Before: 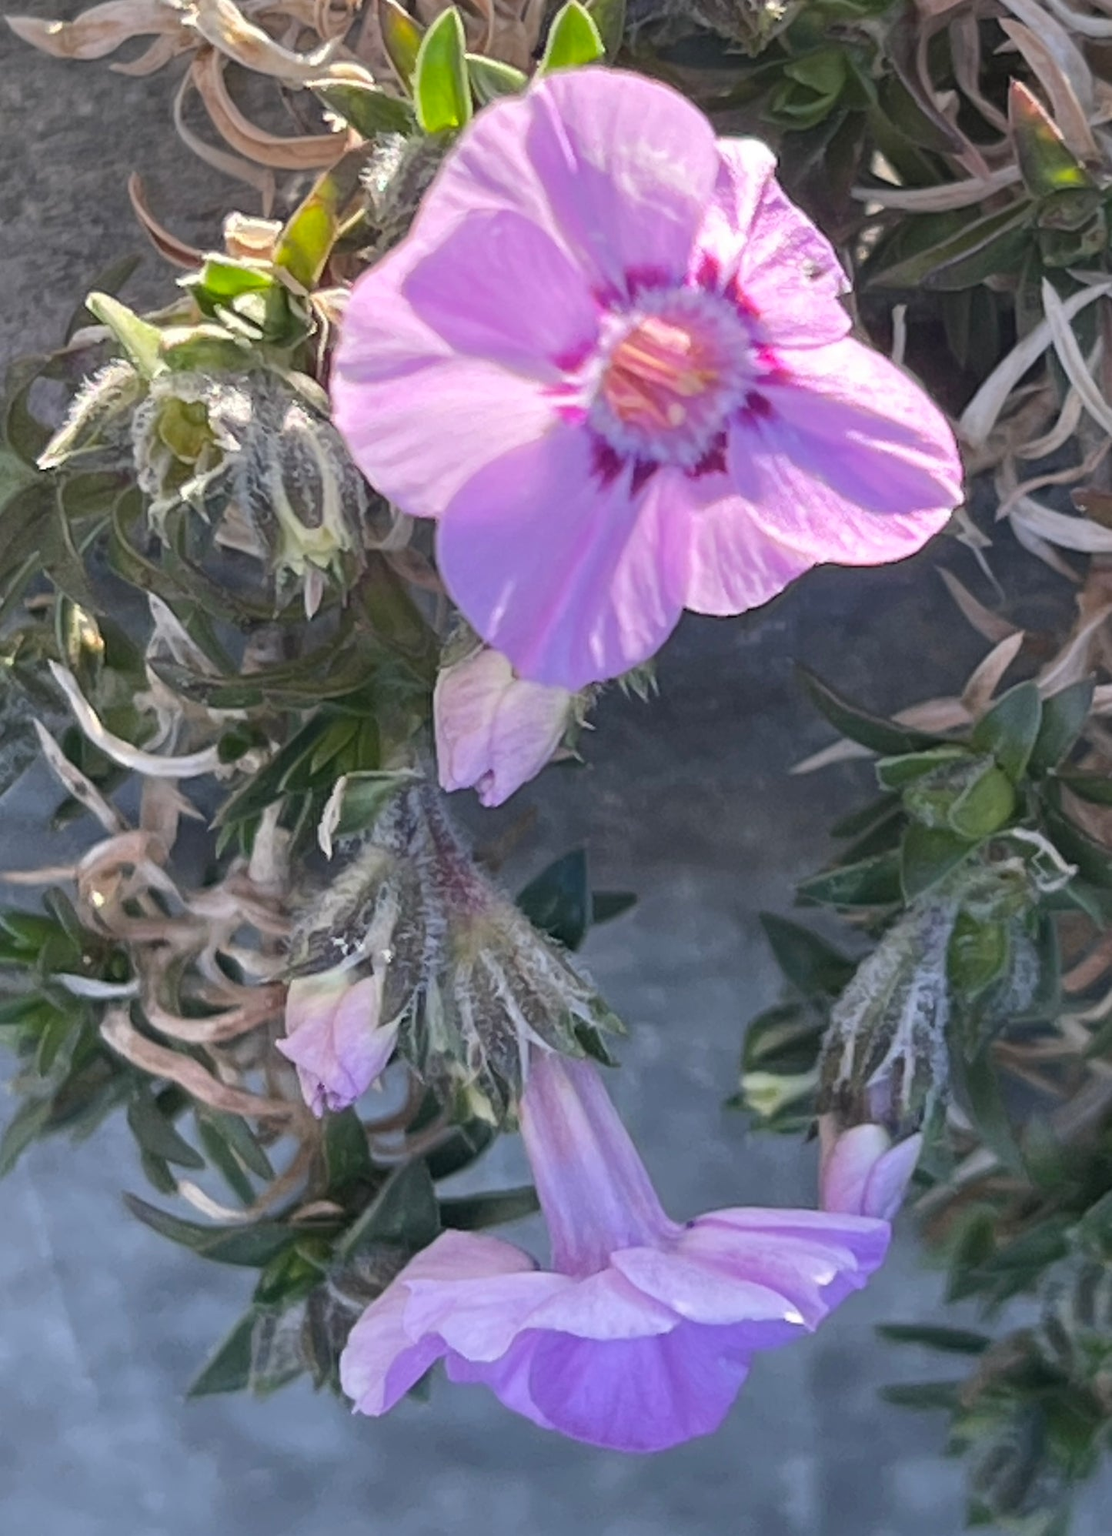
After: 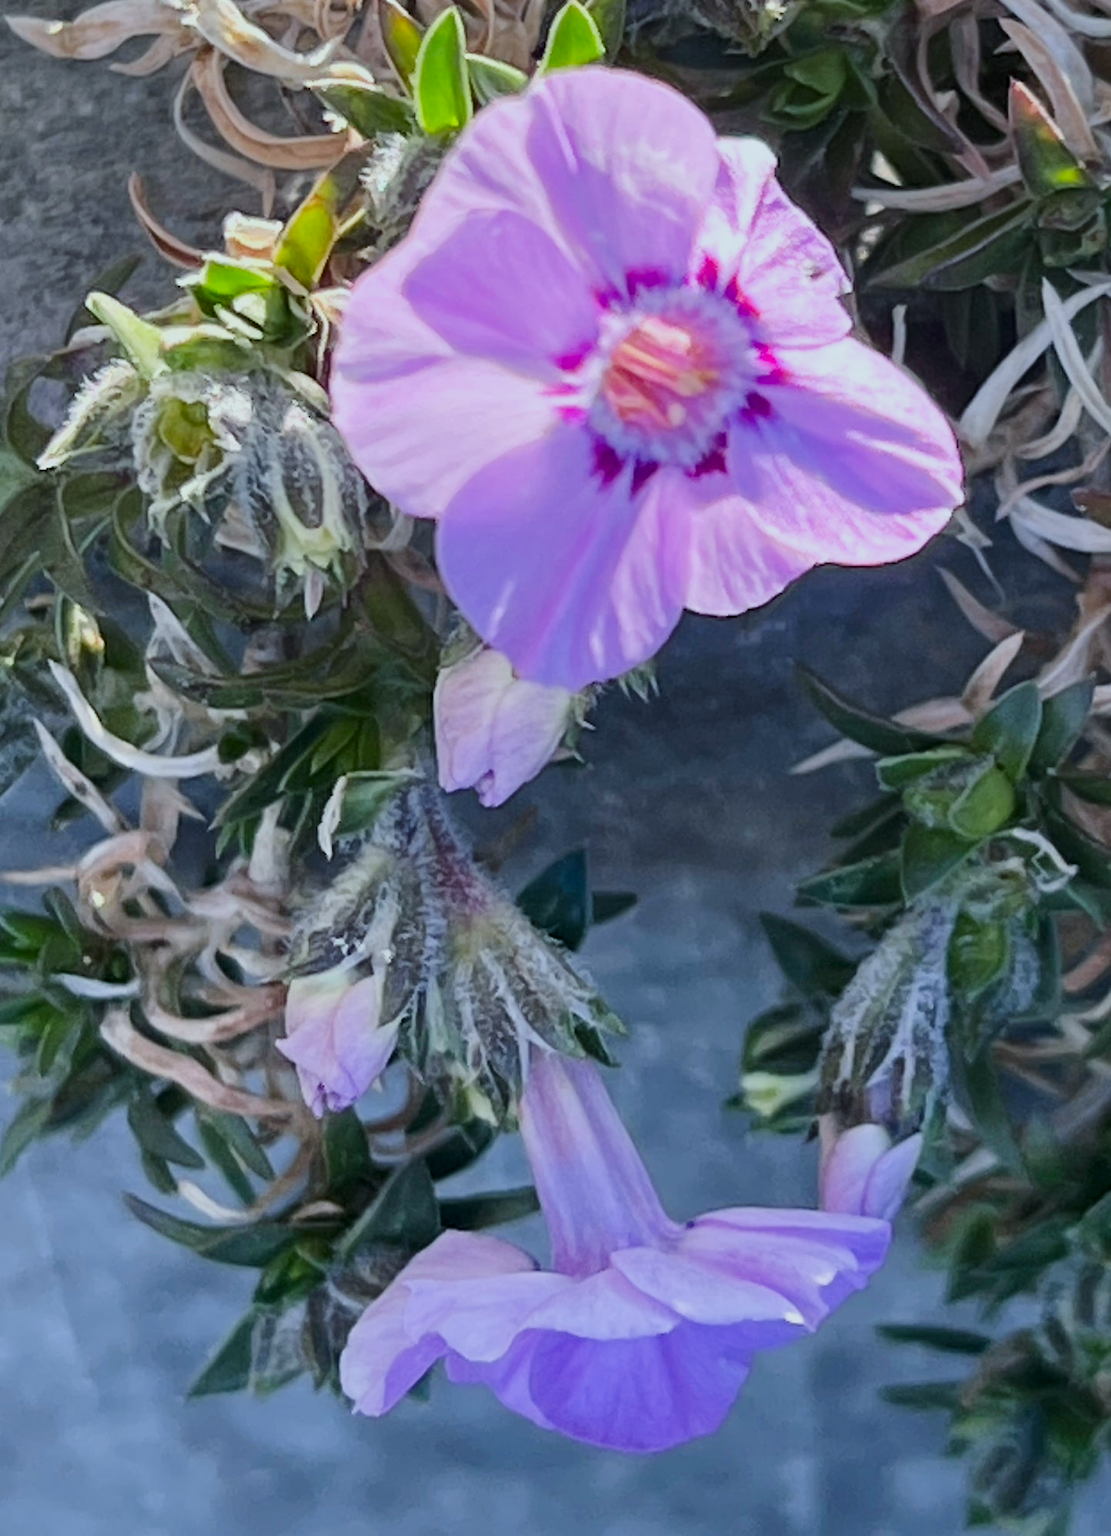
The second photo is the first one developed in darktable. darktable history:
filmic rgb: black relative exposure -7.65 EV, white relative exposure 4.56 EV, hardness 3.61
contrast brightness saturation: contrast 0.12, brightness -0.12, saturation 0.2
white balance: red 0.925, blue 1.046
exposure: black level correction 0, exposure 0.5 EV, compensate highlight preservation false
